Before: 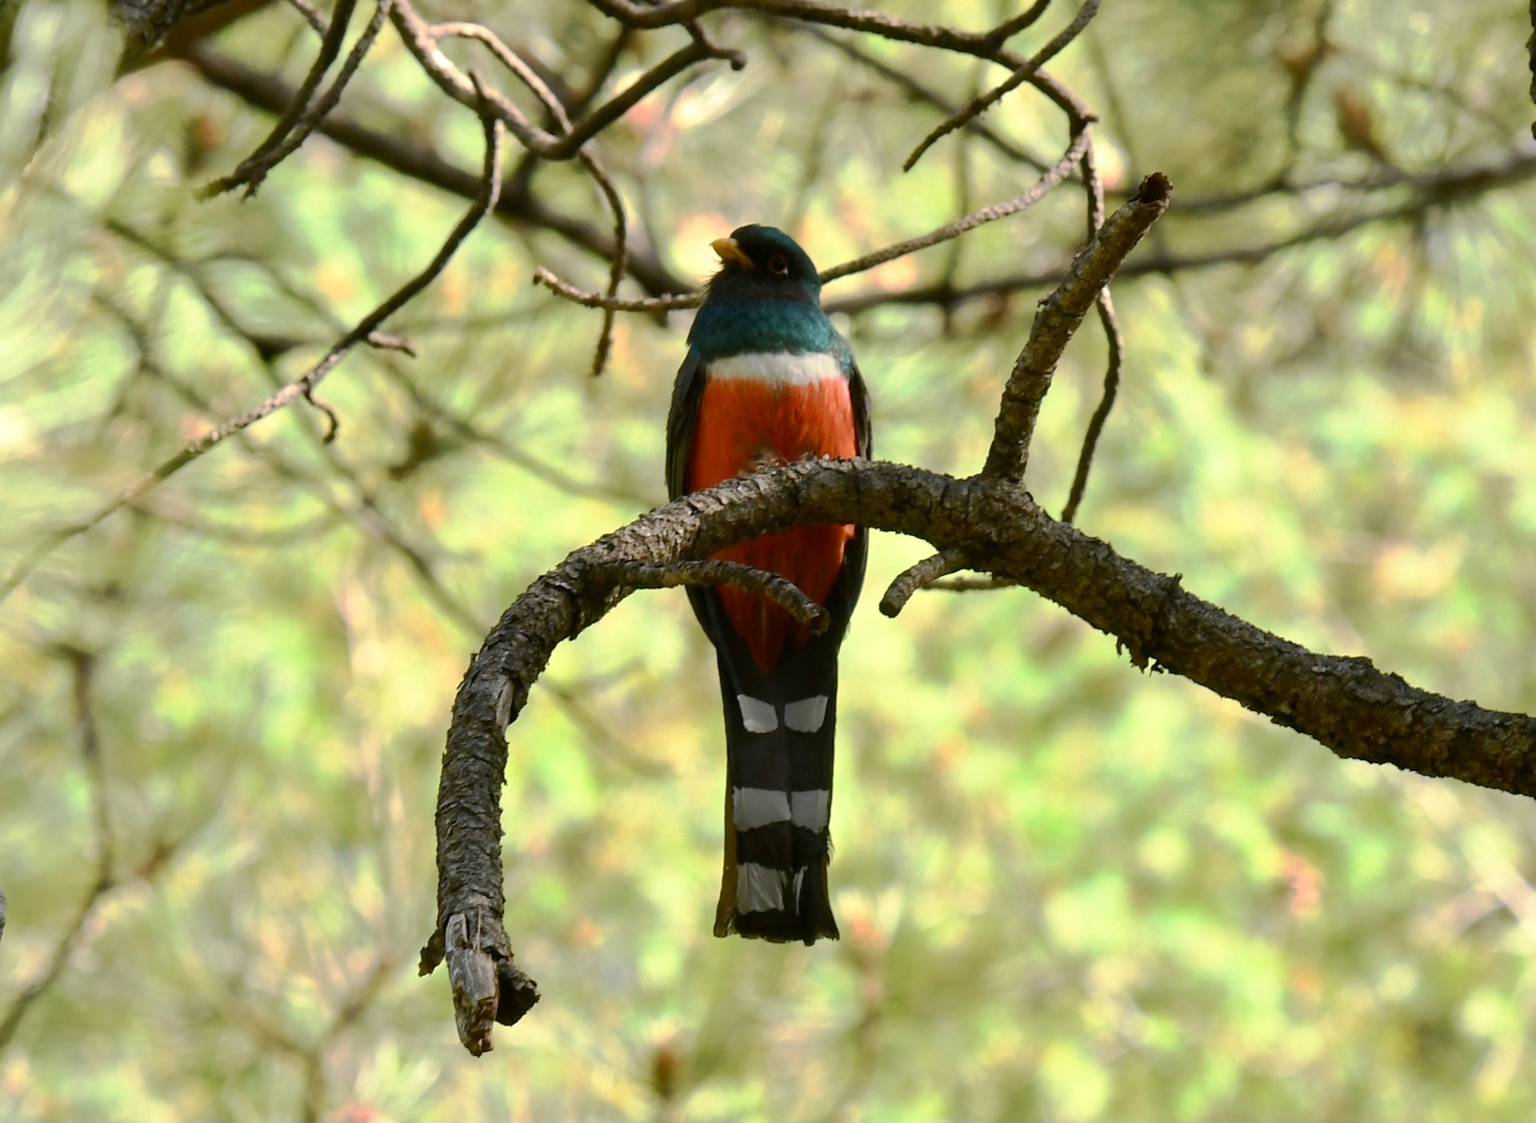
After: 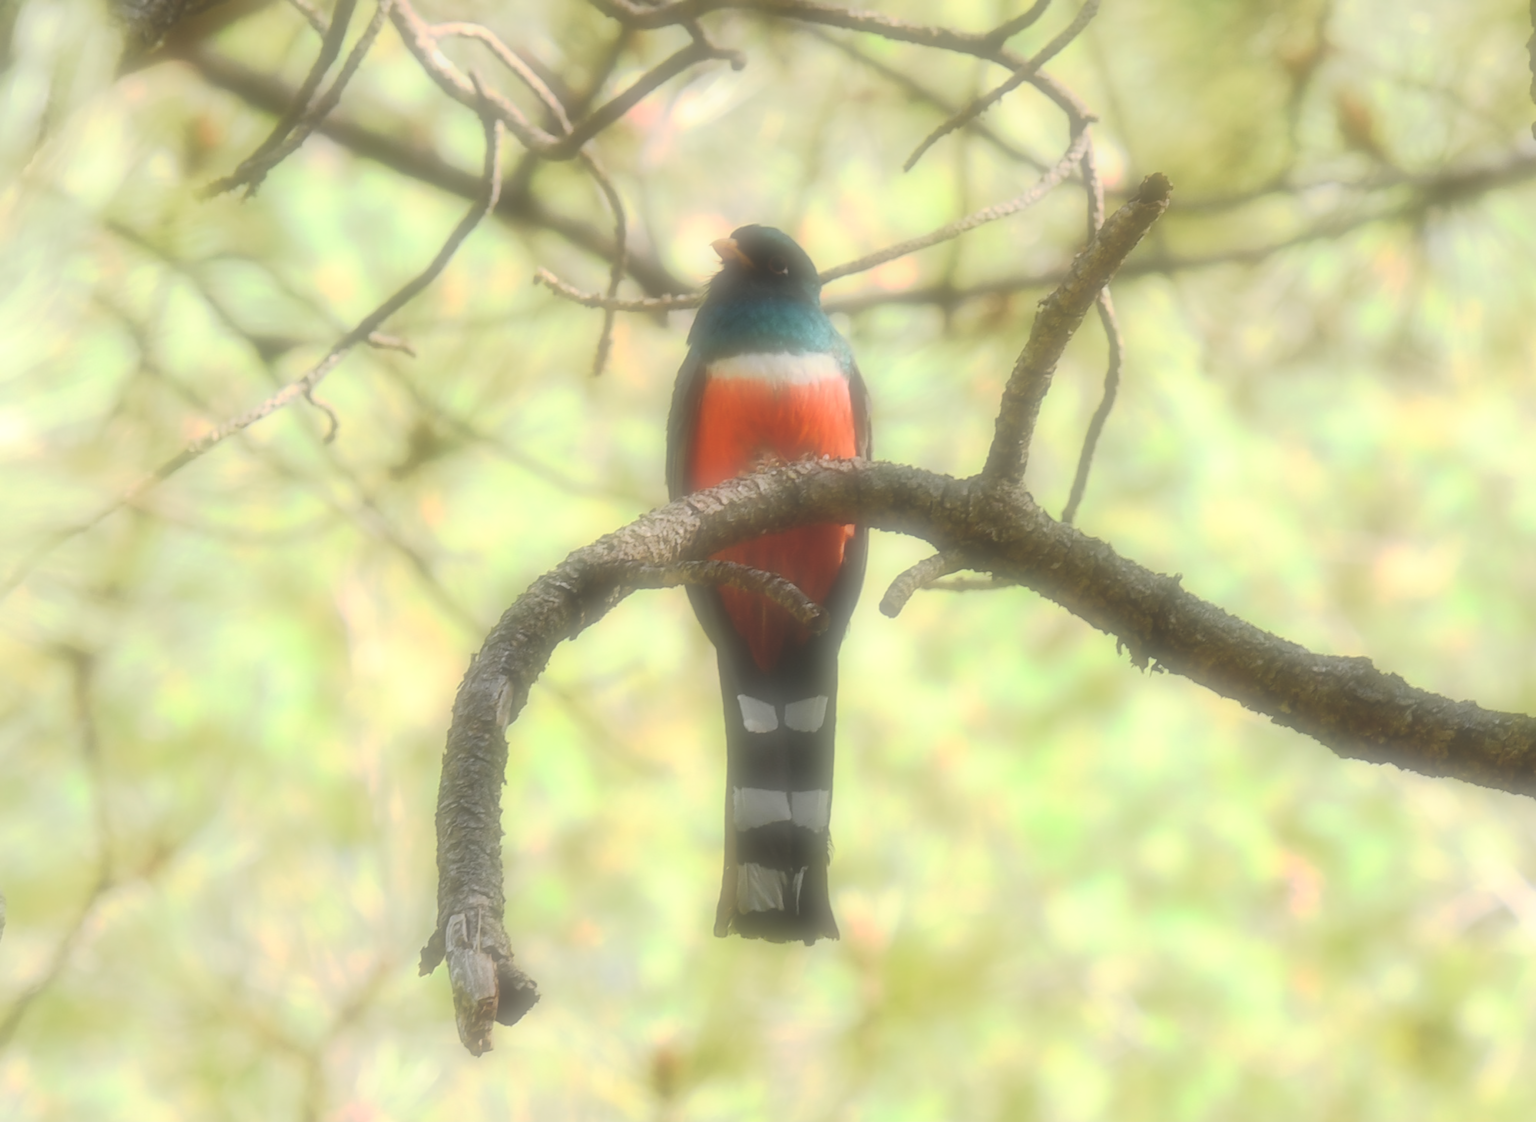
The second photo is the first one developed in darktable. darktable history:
soften: on, module defaults
contrast brightness saturation: contrast 0.1, brightness 0.3, saturation 0.14
exposure: black level correction -0.008, exposure 0.067 EV, compensate highlight preservation false
